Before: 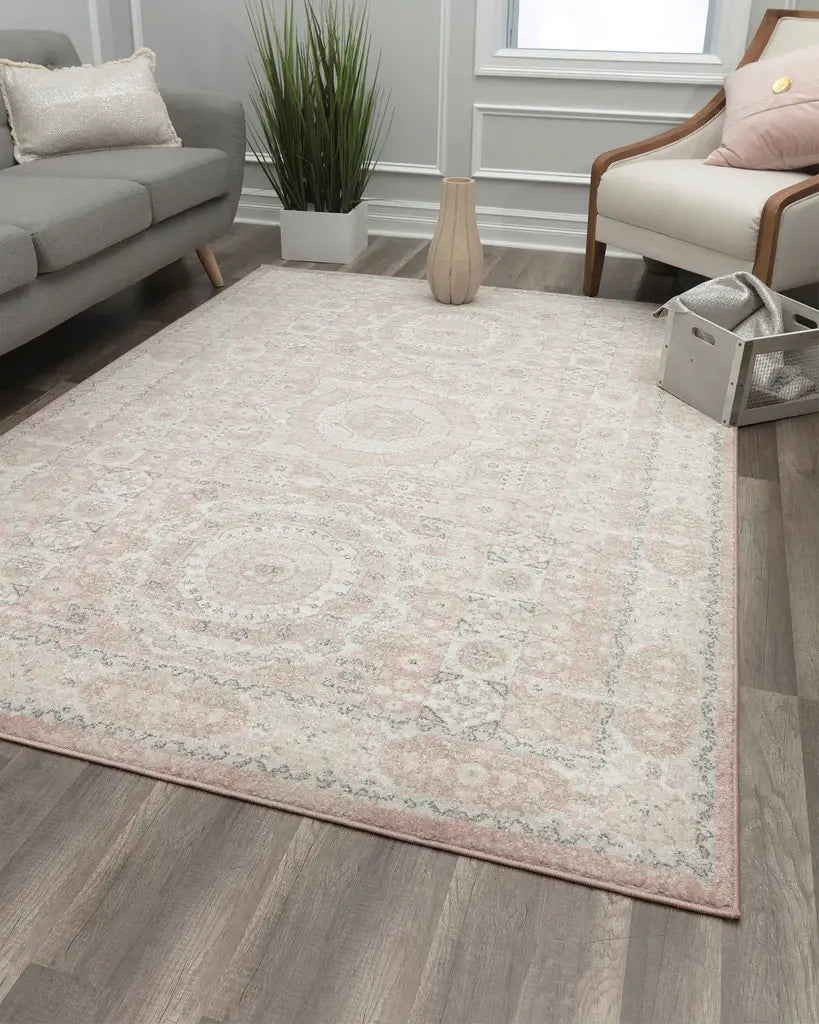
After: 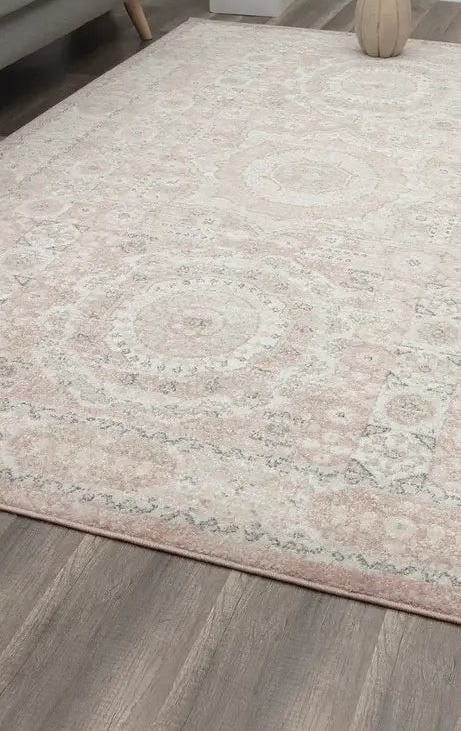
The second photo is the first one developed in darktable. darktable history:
crop: left 8.866%, top 24.193%, right 34.836%, bottom 4.334%
